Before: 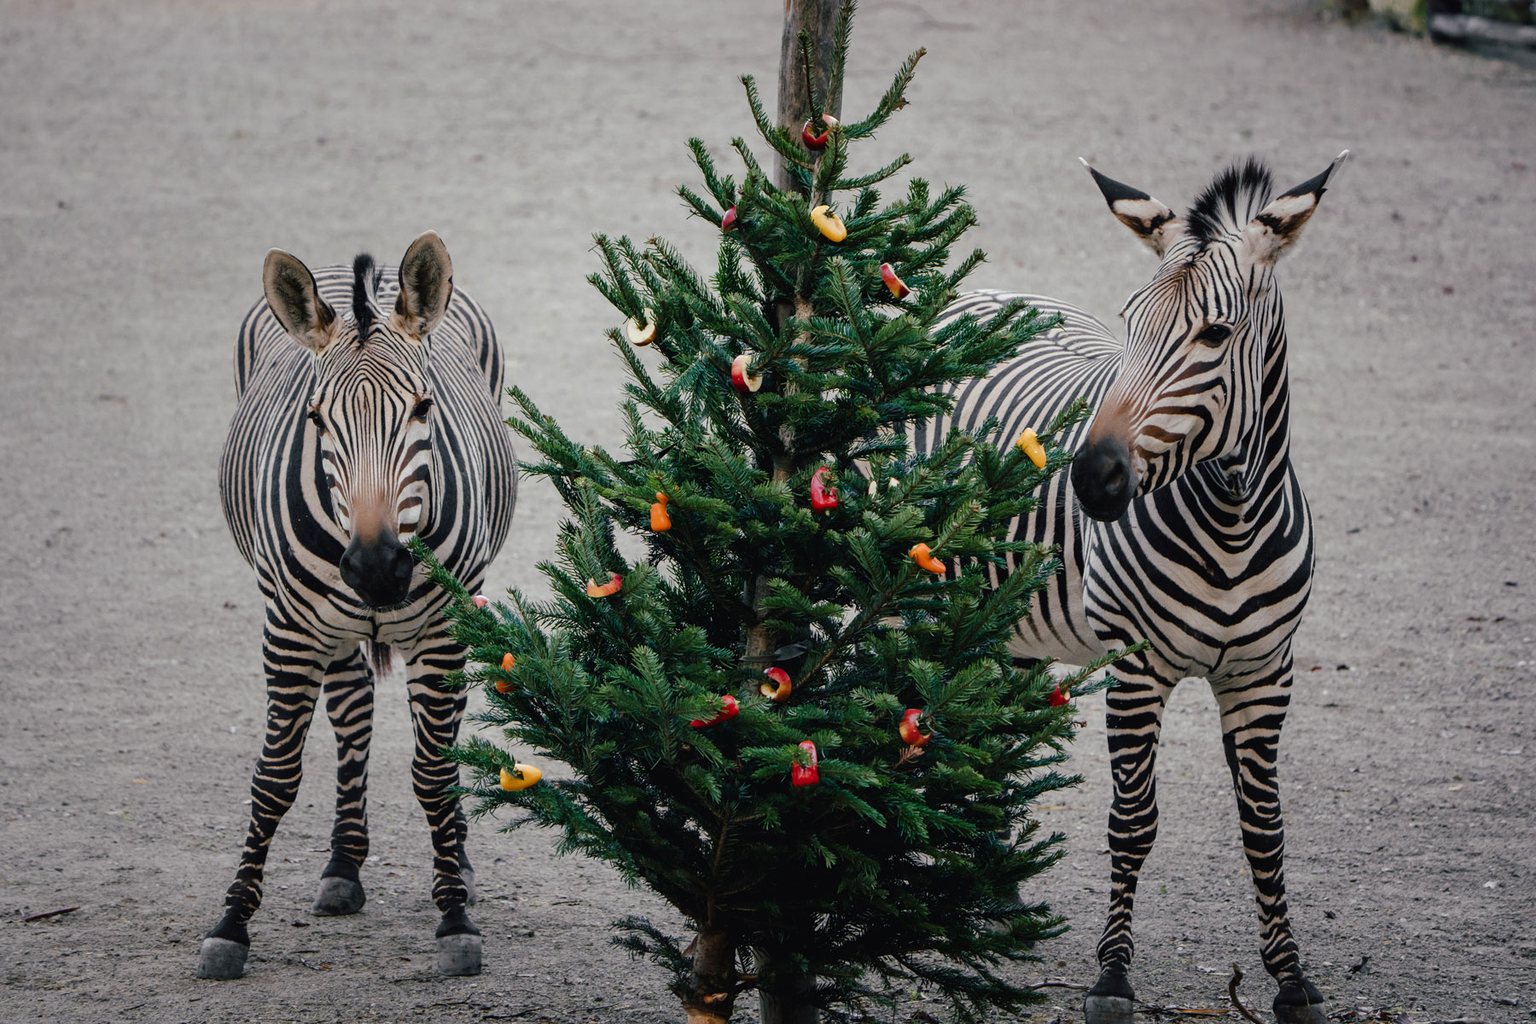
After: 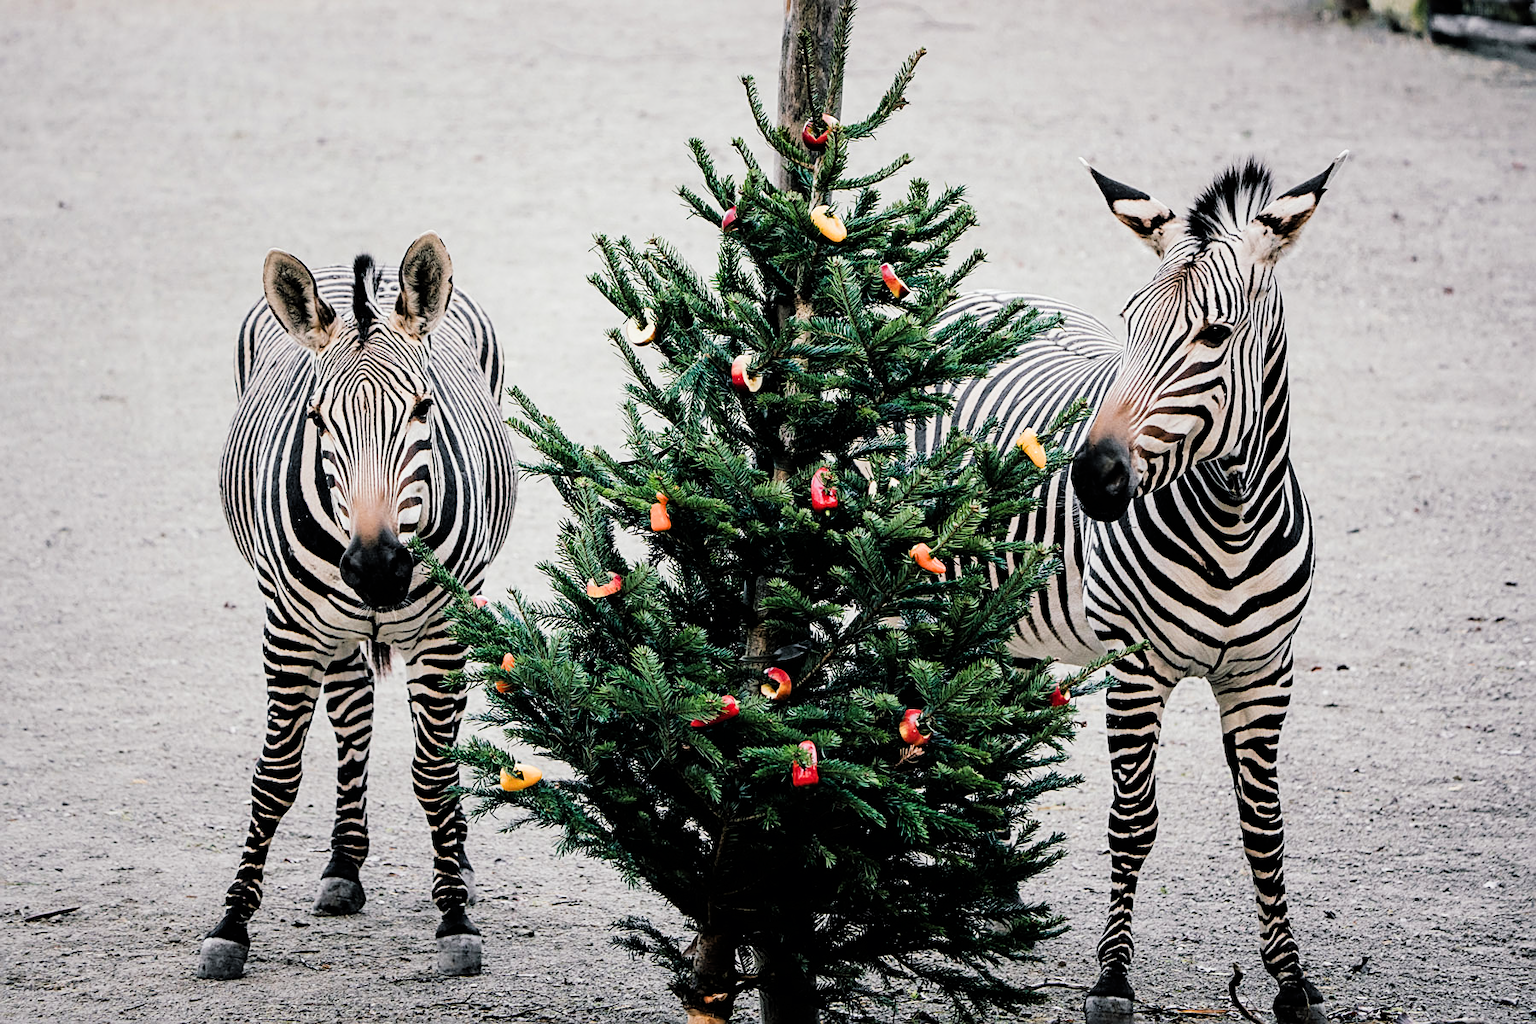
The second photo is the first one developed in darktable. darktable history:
sharpen: on, module defaults
filmic rgb: black relative exposure -5 EV, hardness 2.88, contrast 1.3, highlights saturation mix -30%
exposure: black level correction 0, exposure 1.015 EV, compensate exposure bias true, compensate highlight preservation false
